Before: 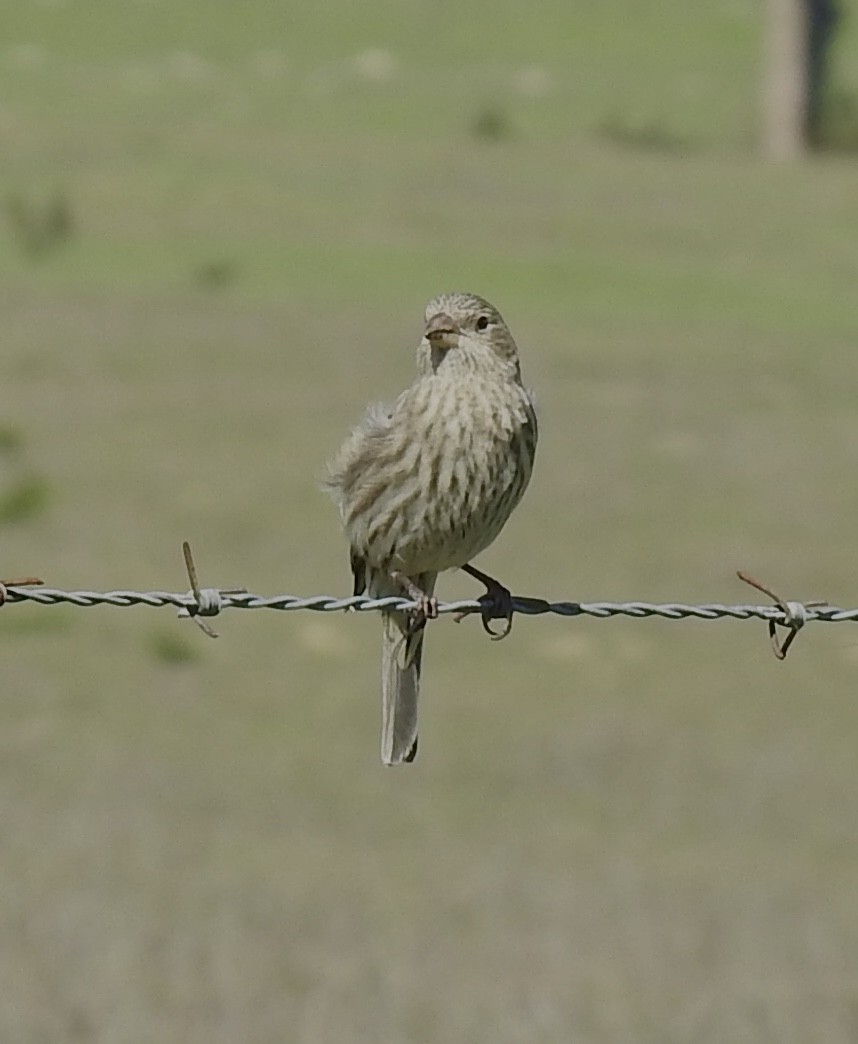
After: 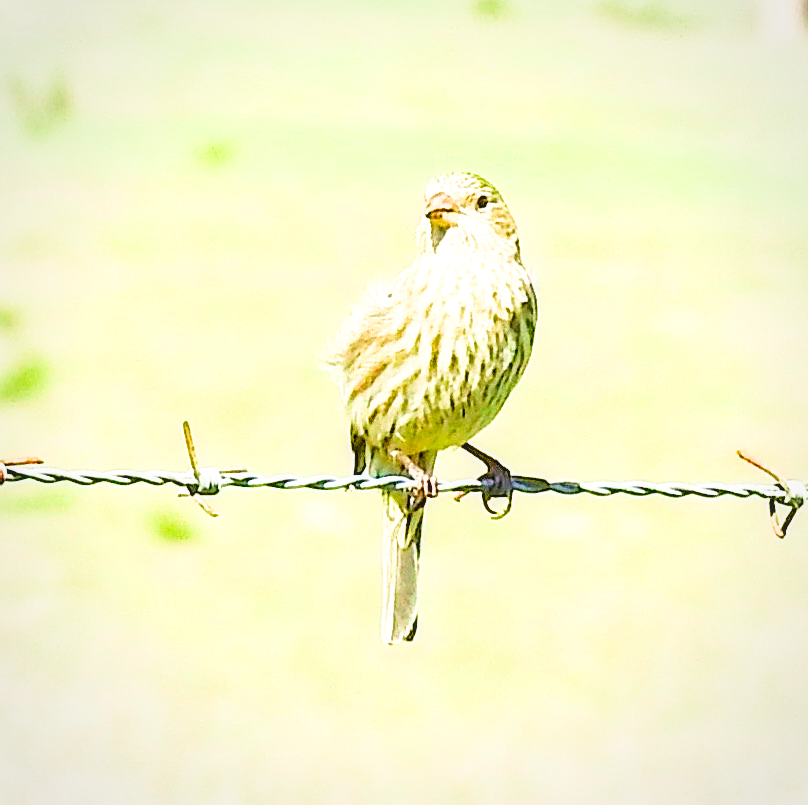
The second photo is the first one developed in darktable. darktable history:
filmic rgb: black relative exposure -7.75 EV, white relative exposure 4.4 EV, threshold 3 EV, target black luminance 0%, hardness 3.76, latitude 50.51%, contrast 1.074, highlights saturation mix 10%, shadows ↔ highlights balance -0.22%, color science v4 (2020), enable highlight reconstruction true
sharpen: on, module defaults
local contrast: on, module defaults
crop and rotate: angle 0.03°, top 11.643%, right 5.651%, bottom 11.189%
color correction: saturation 1.8
tone equalizer: -8 EV -0.417 EV, -7 EV -0.389 EV, -6 EV -0.333 EV, -5 EV -0.222 EV, -3 EV 0.222 EV, -2 EV 0.333 EV, -1 EV 0.389 EV, +0 EV 0.417 EV, edges refinement/feathering 500, mask exposure compensation -1.57 EV, preserve details no
exposure: black level correction 0.001, exposure 2.607 EV, compensate exposure bias true, compensate highlight preservation false
vignetting: brightness -0.167
